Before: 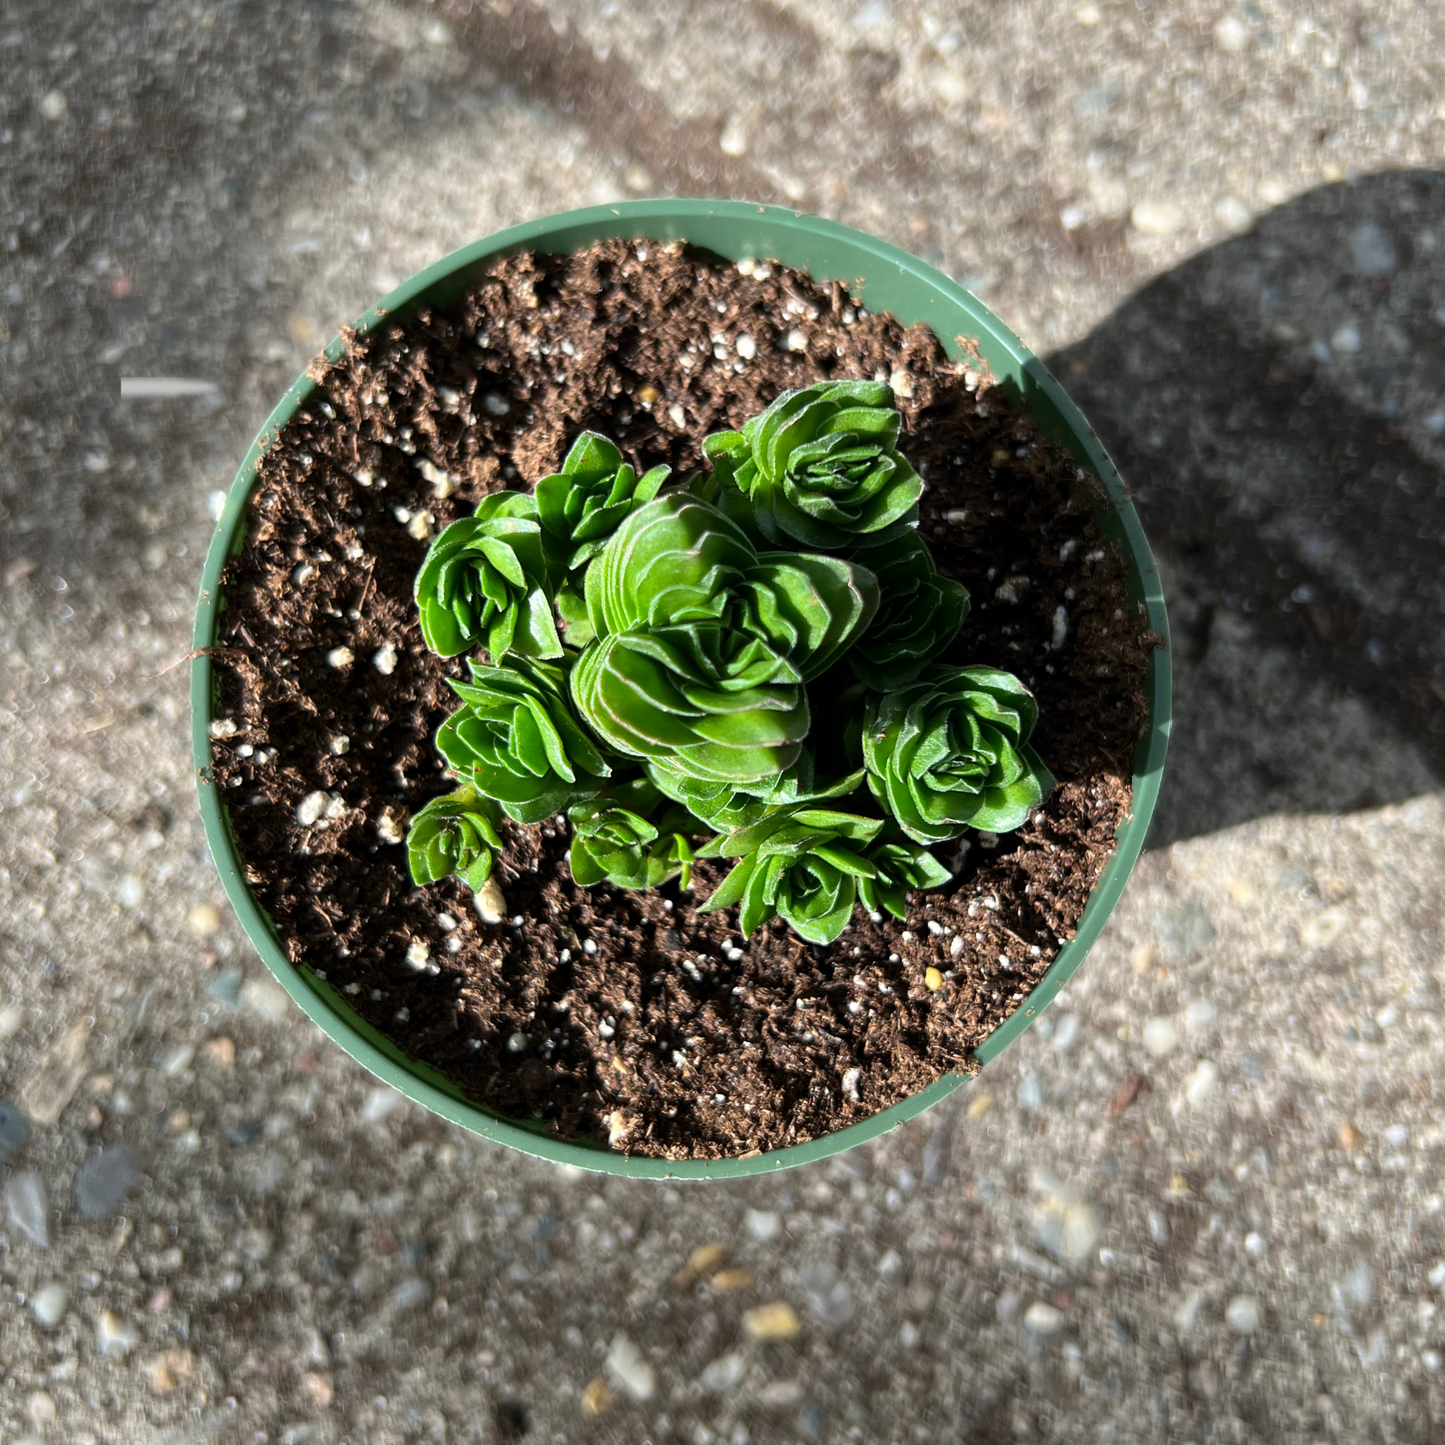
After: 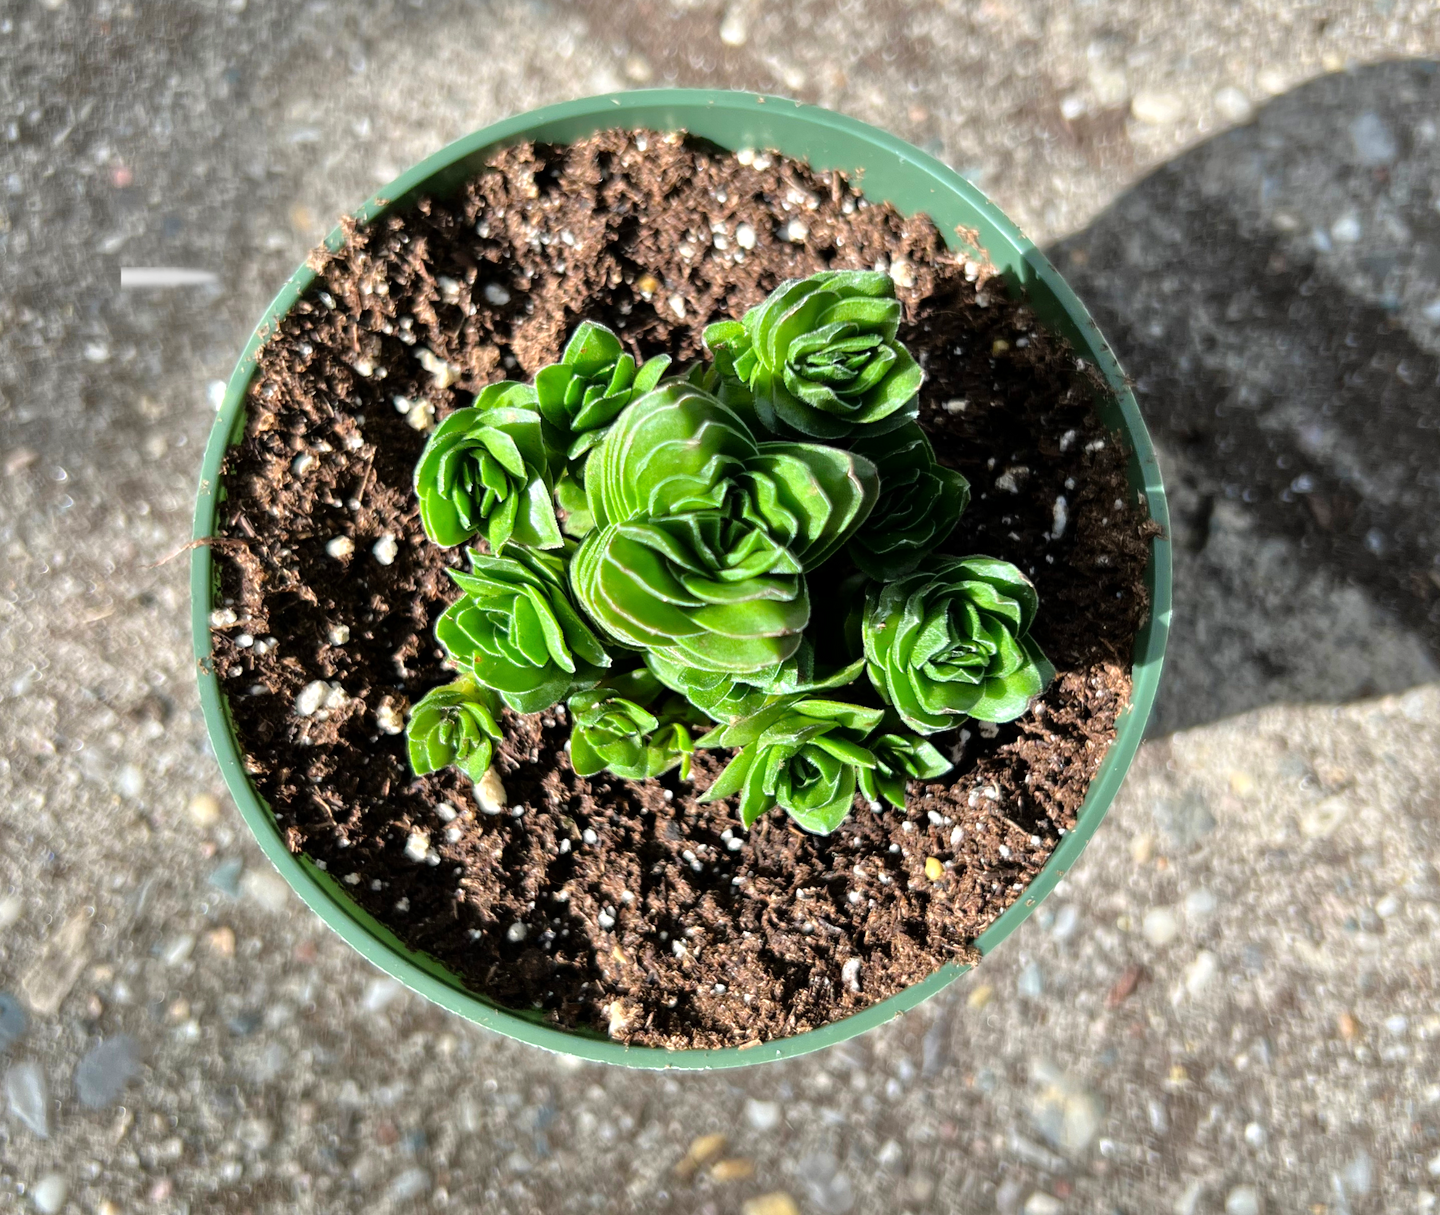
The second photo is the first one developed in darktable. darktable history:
tone equalizer: -7 EV 0.15 EV, -6 EV 0.6 EV, -5 EV 1.15 EV, -4 EV 1.33 EV, -3 EV 1.15 EV, -2 EV 0.6 EV, -1 EV 0.15 EV, mask exposure compensation -0.5 EV
crop: top 7.625%, bottom 8.027%
